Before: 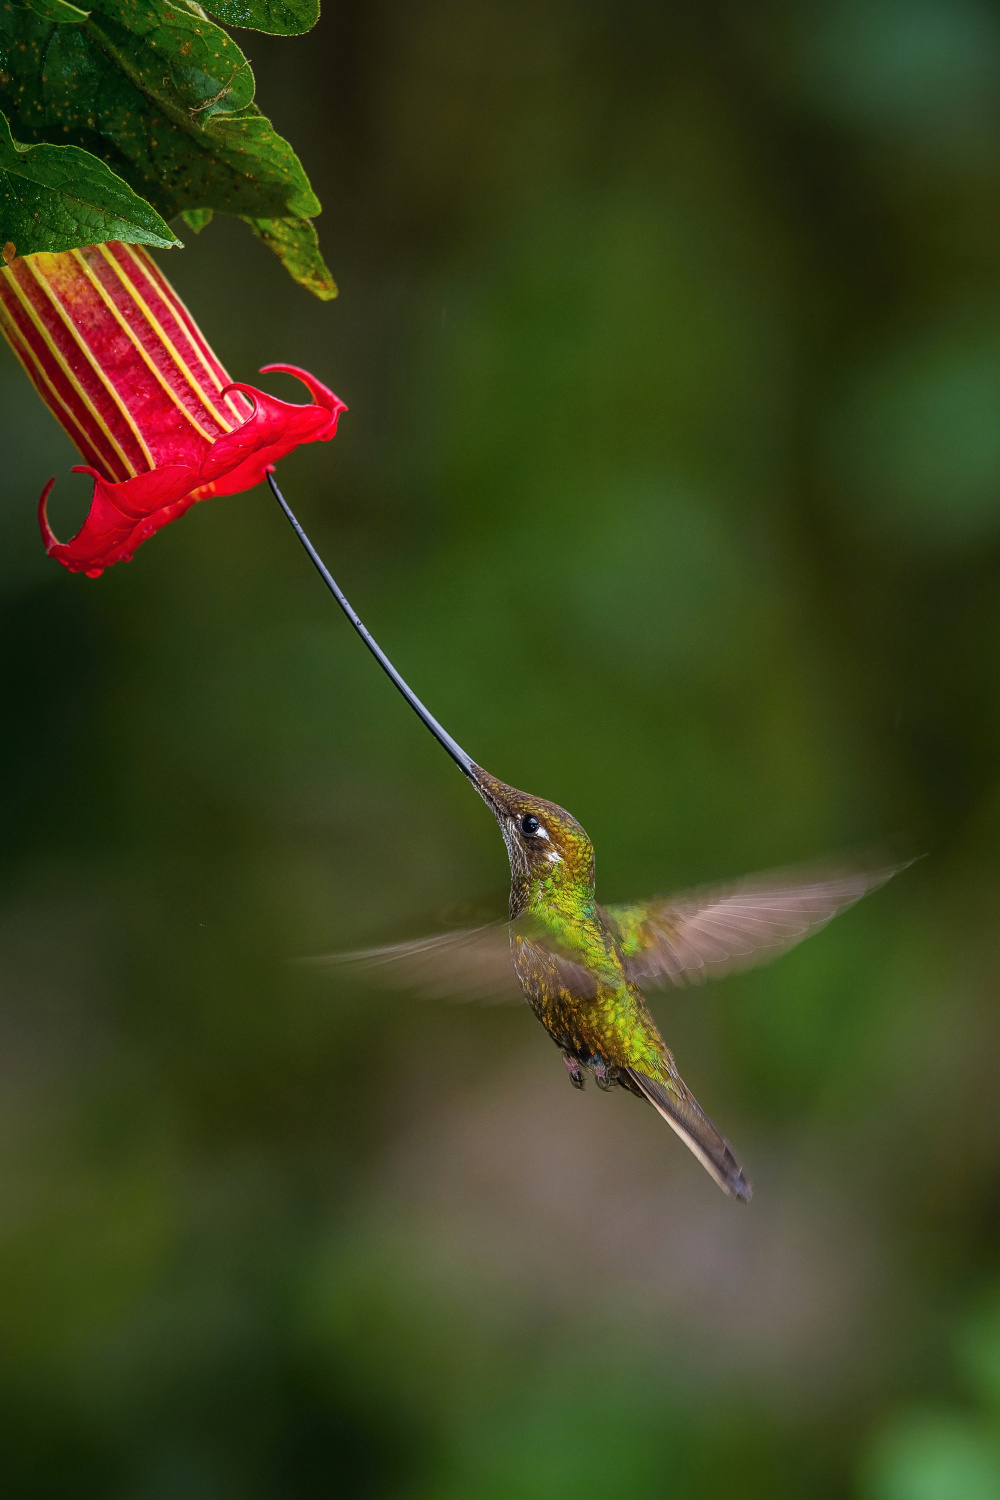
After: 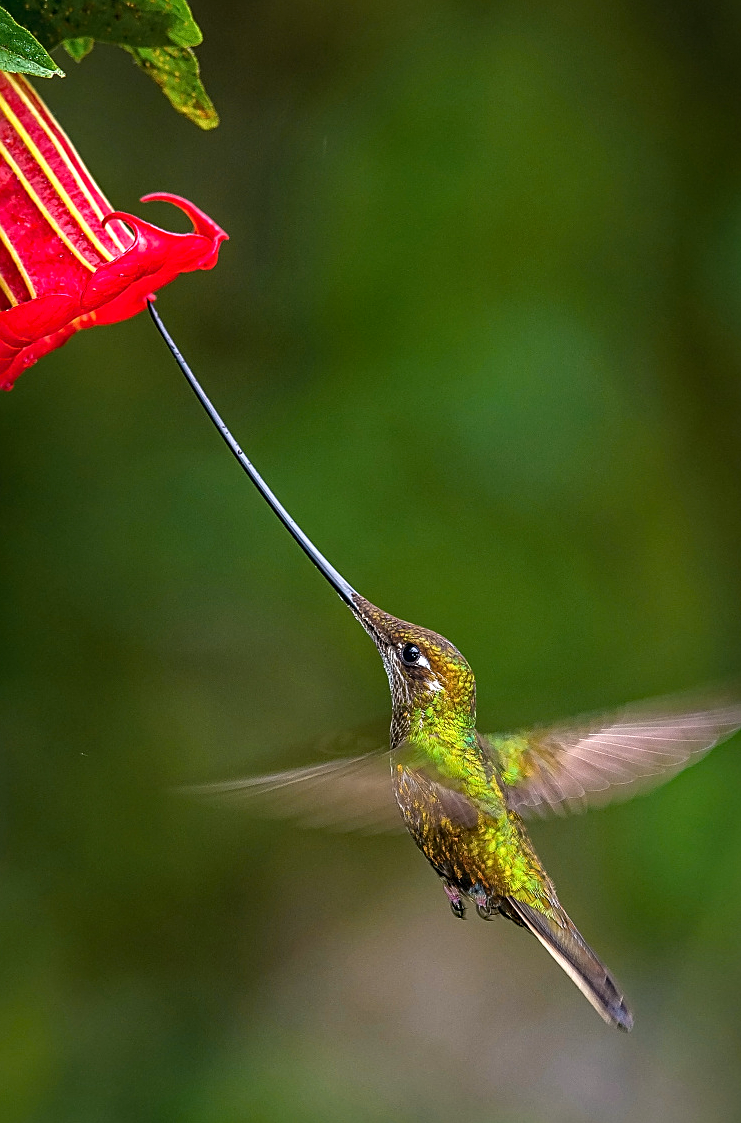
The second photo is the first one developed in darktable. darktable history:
crop and rotate: left 11.927%, top 11.429%, right 13.93%, bottom 13.655%
exposure: black level correction 0.001, exposure 0.498 EV, compensate highlight preservation false
sharpen: on, module defaults
haze removal: strength 0.281, distance 0.243, compatibility mode true
